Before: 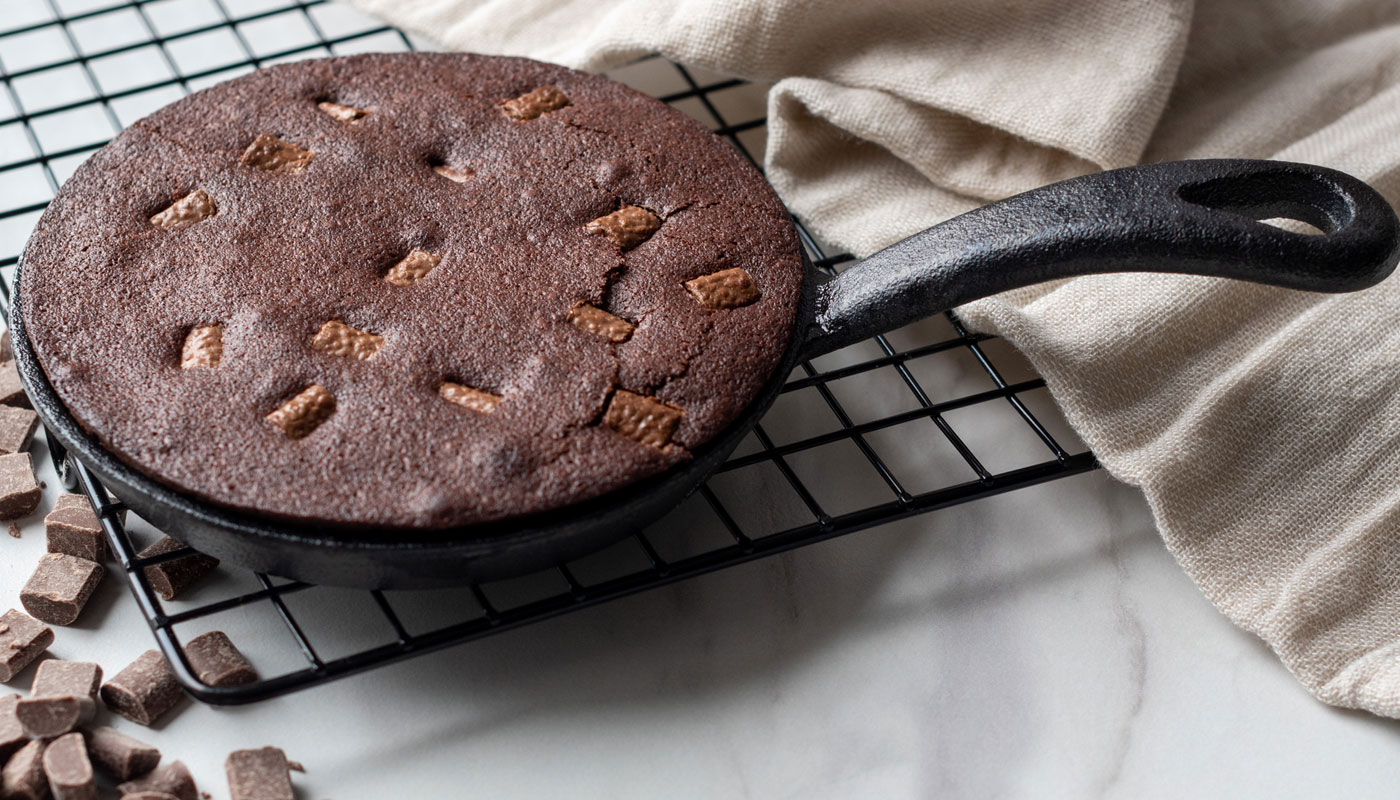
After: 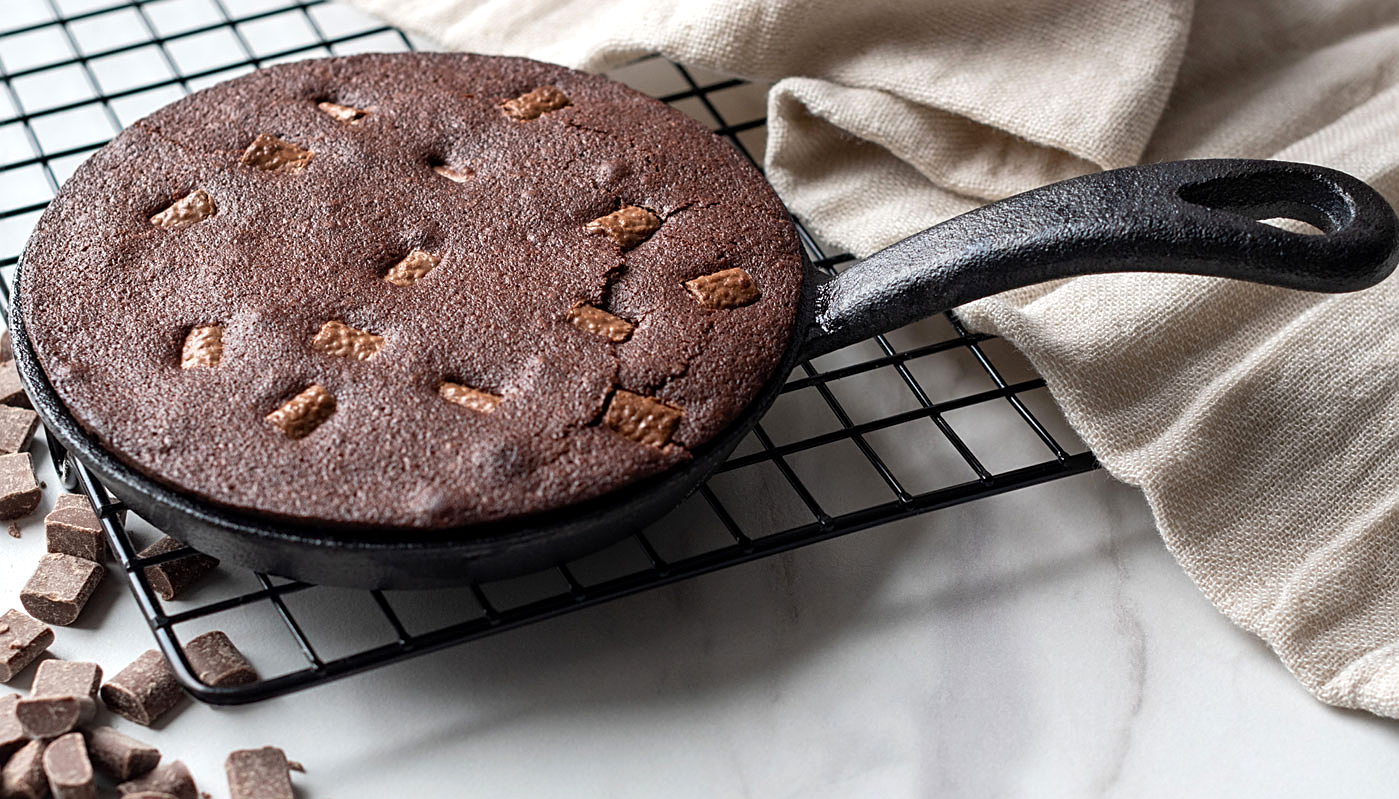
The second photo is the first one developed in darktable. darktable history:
sharpen: on, module defaults
exposure: exposure 0.2 EV, compensate highlight preservation false
